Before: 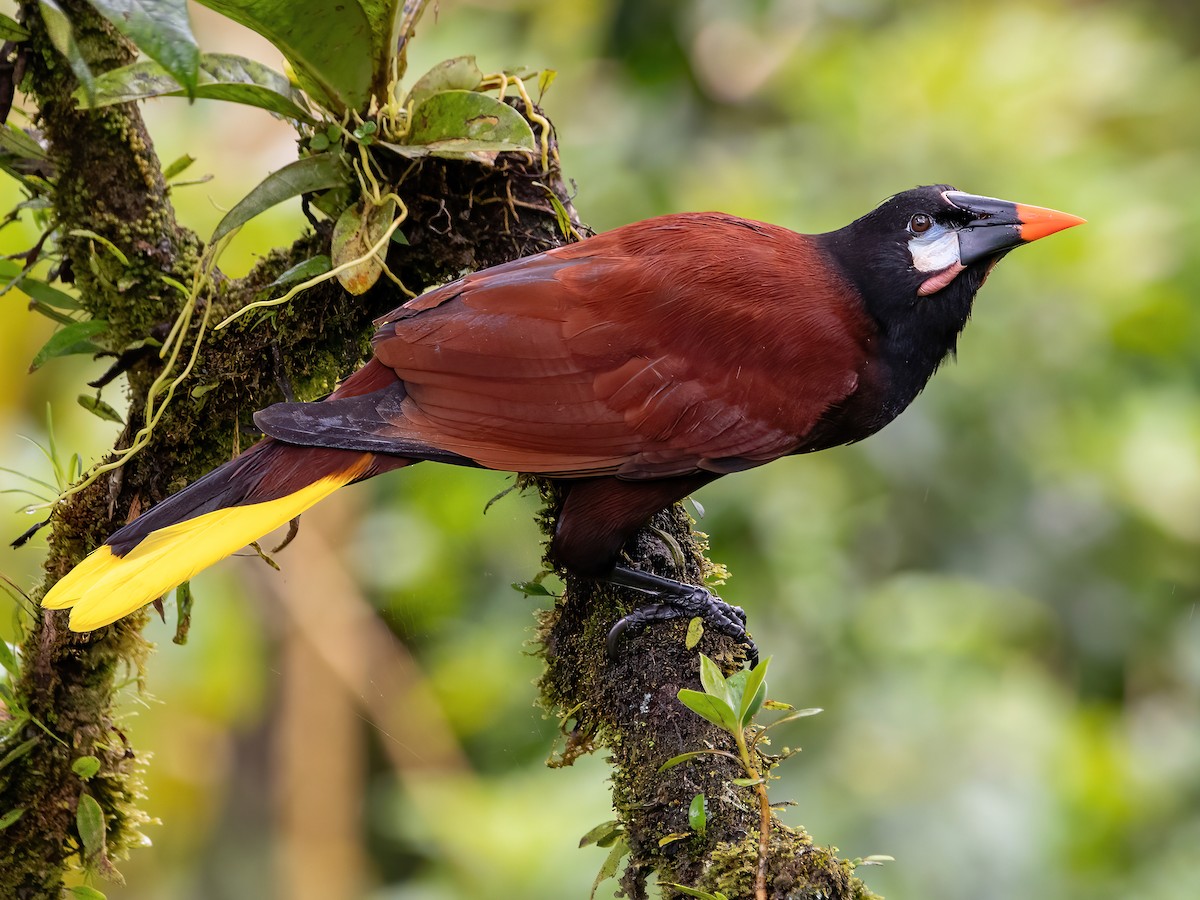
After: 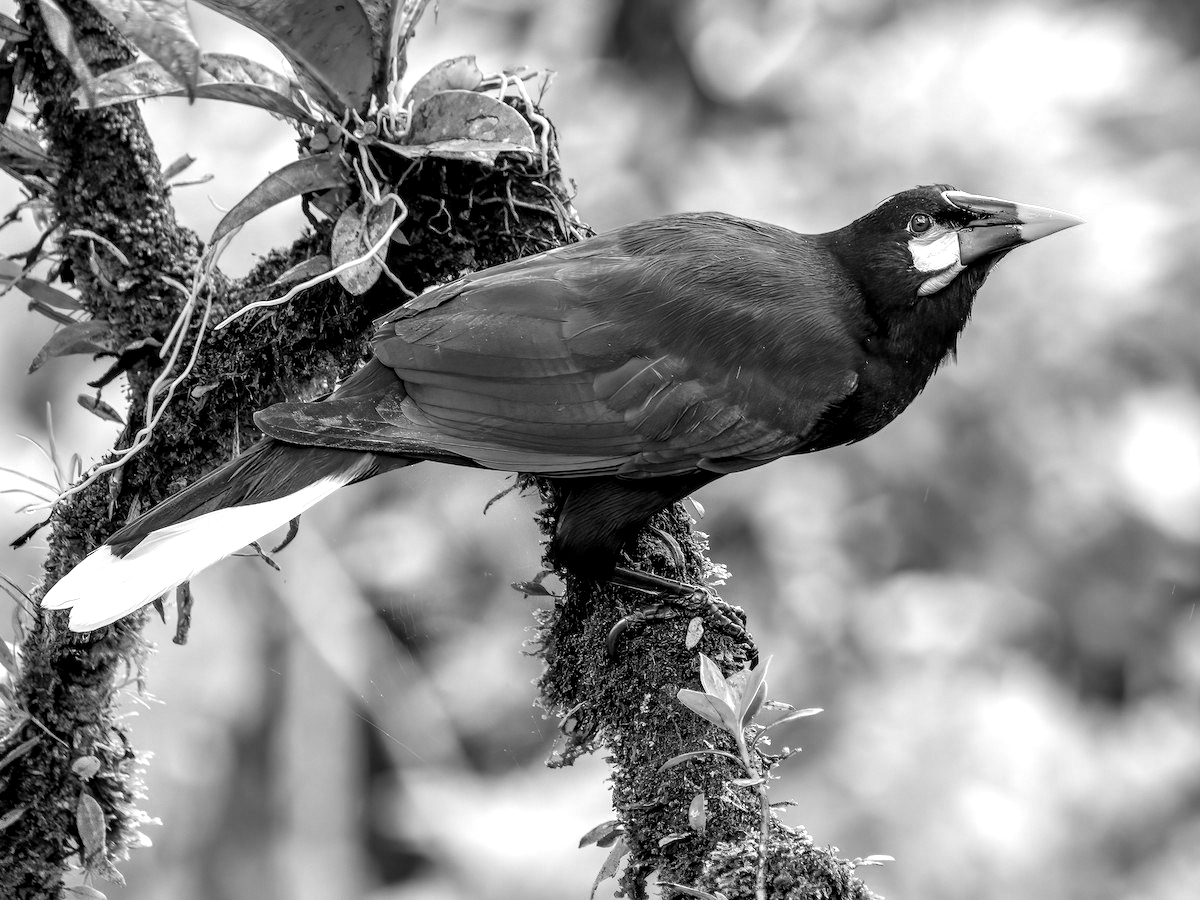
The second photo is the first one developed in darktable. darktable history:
color zones: curves: ch0 [(0, 0.65) (0.096, 0.644) (0.221, 0.539) (0.429, 0.5) (0.571, 0.5) (0.714, 0.5) (0.857, 0.5) (1, 0.65)]; ch1 [(0, 0.5) (0.143, 0.5) (0.257, -0.002) (0.429, 0.04) (0.571, -0.001) (0.714, -0.015) (0.857, 0.024) (1, 0.5)]
local contrast: detail 142%
contrast brightness saturation: saturation -1
exposure: black level correction 0.001, exposure 0.5 EV, compensate exposure bias true, compensate highlight preservation false
